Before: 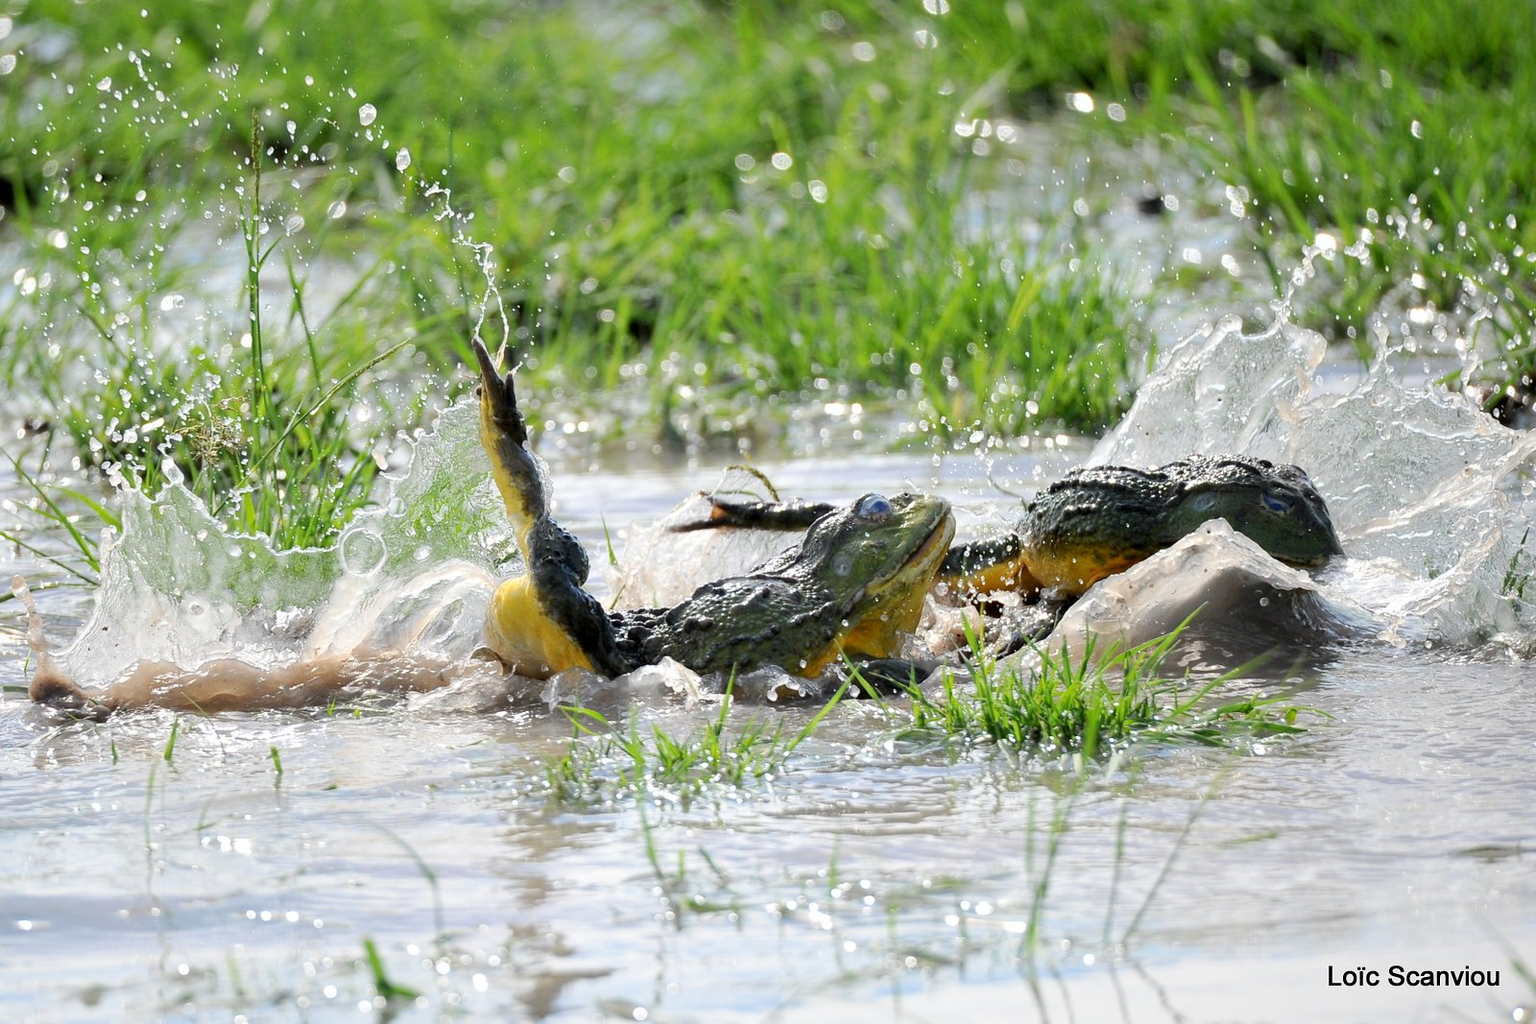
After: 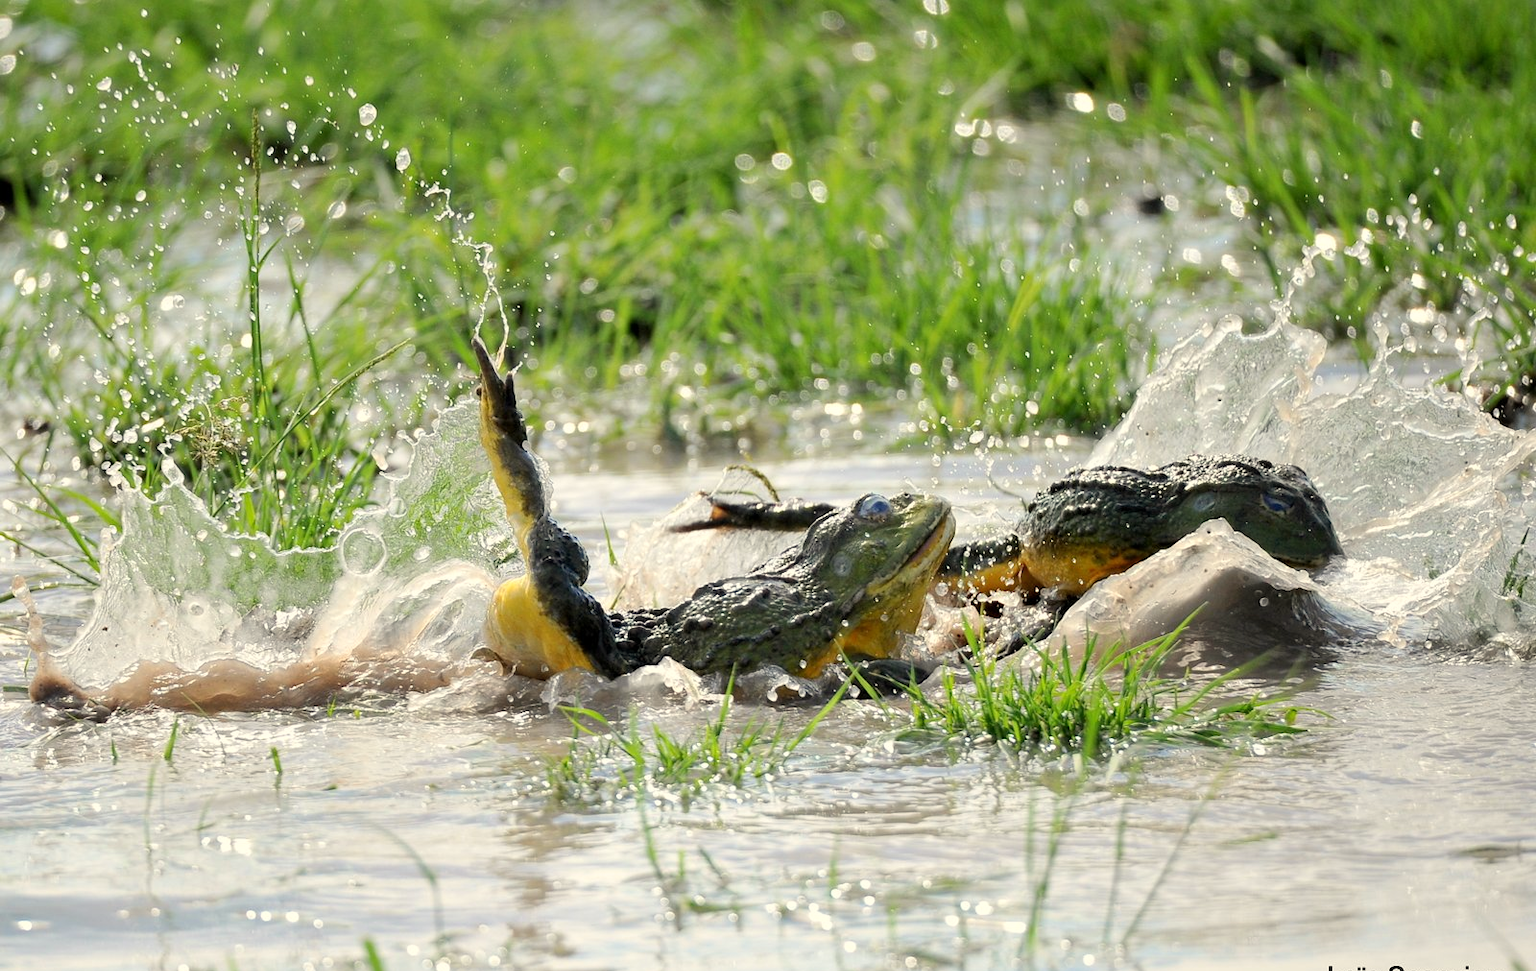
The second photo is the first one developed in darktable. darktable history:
white balance: red 1.029, blue 0.92
crop and rotate: top 0%, bottom 5.097%
